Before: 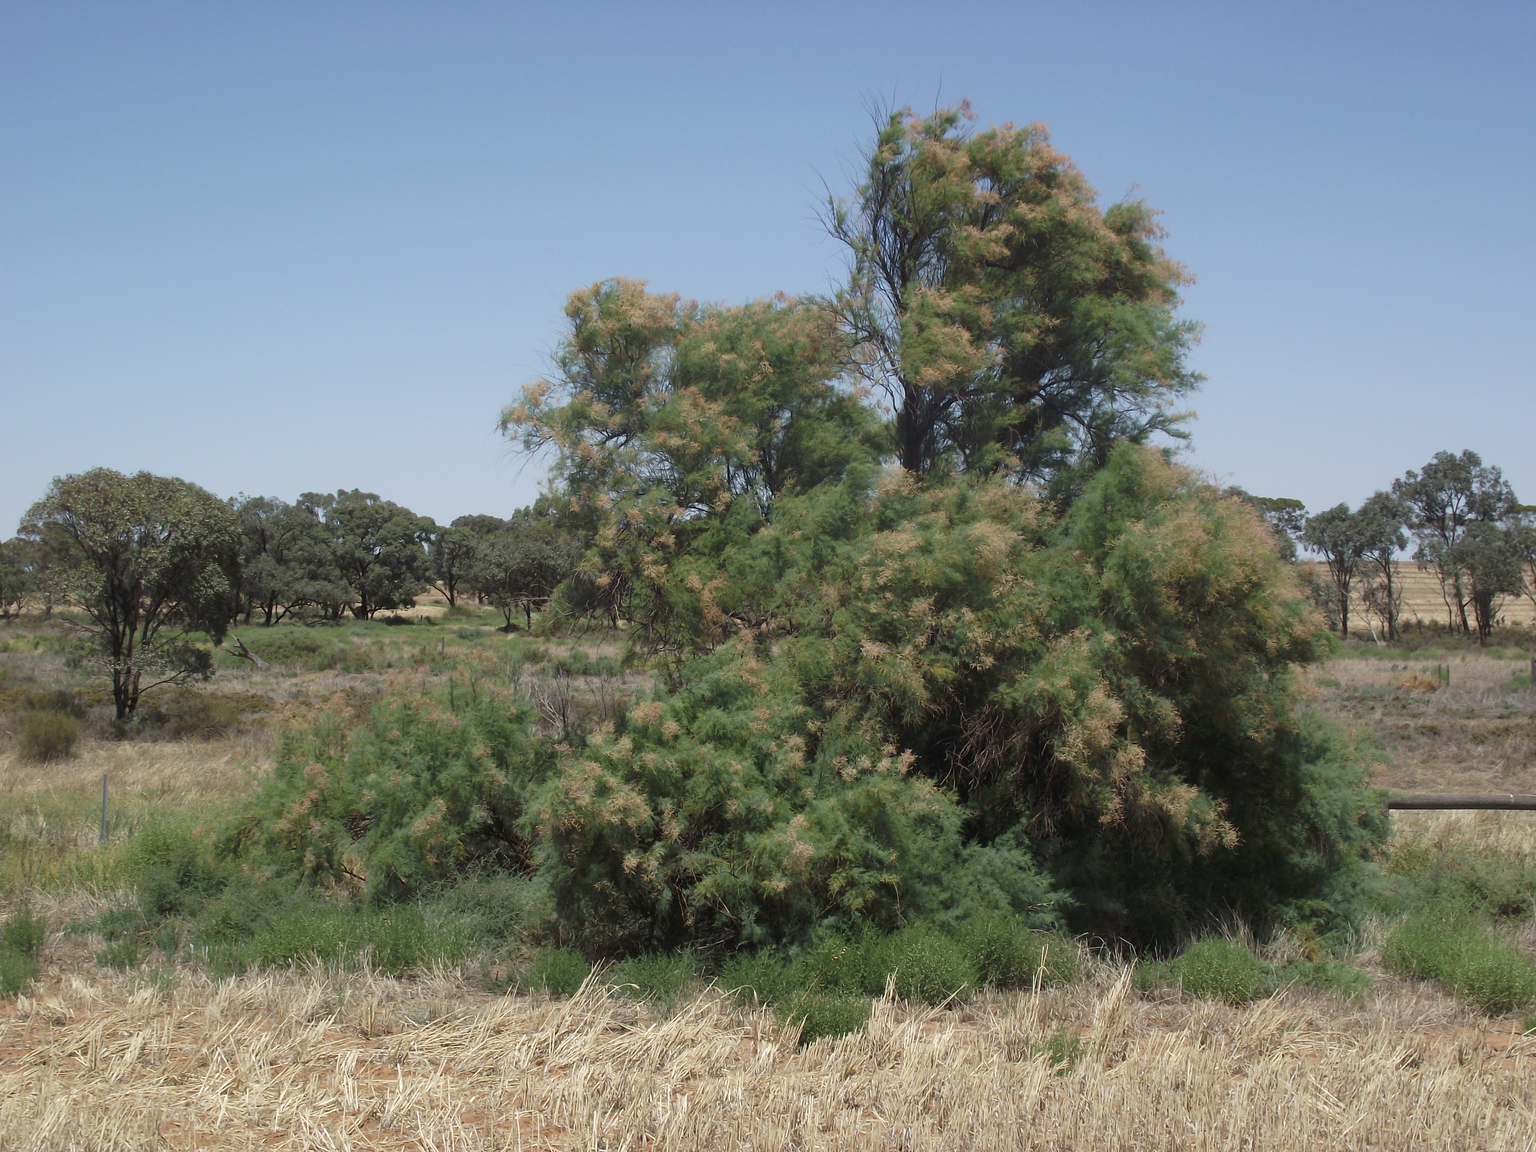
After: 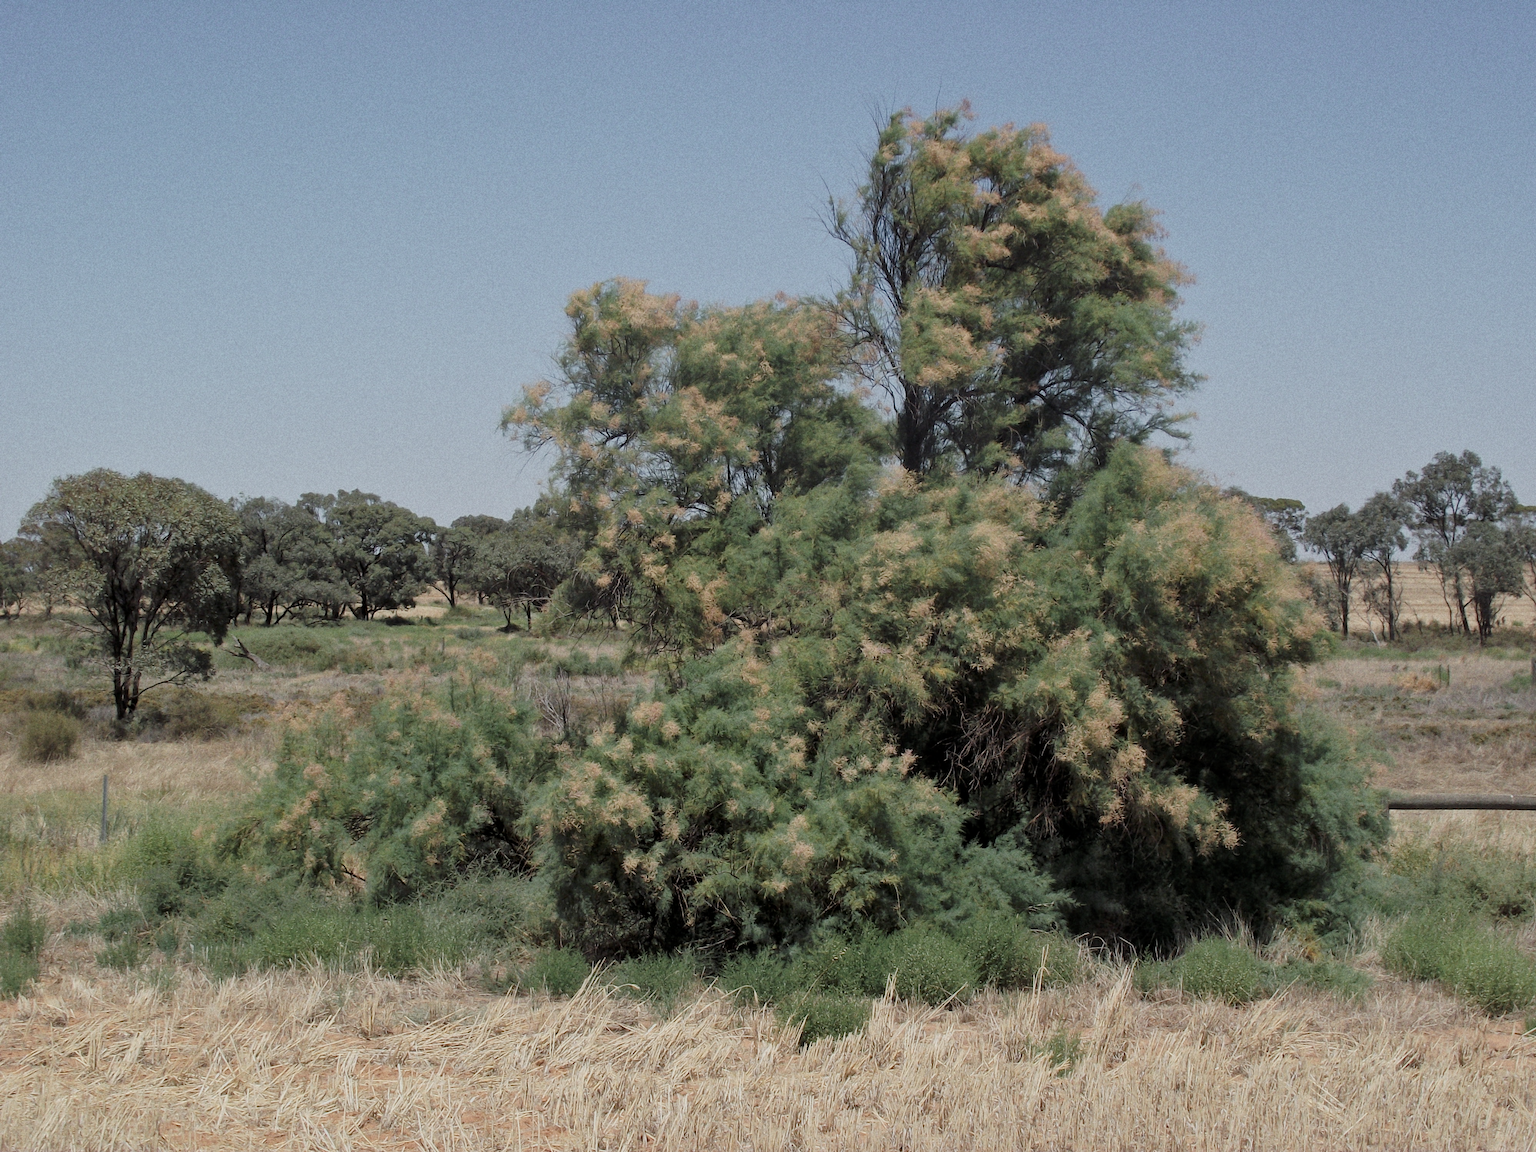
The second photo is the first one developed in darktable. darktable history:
filmic rgb: black relative exposure -6.59 EV, white relative exposure 4.71 EV, hardness 3.13, contrast 0.805
exposure: compensate highlight preservation false
local contrast: mode bilateral grid, contrast 20, coarseness 50, detail 120%, midtone range 0.2
tone equalizer: on, module defaults
color zones: curves: ch0 [(0.018, 0.548) (0.197, 0.654) (0.425, 0.447) (0.605, 0.658) (0.732, 0.579)]; ch1 [(0.105, 0.531) (0.224, 0.531) (0.386, 0.39) (0.618, 0.456) (0.732, 0.456) (0.956, 0.421)]; ch2 [(0.039, 0.583) (0.215, 0.465) (0.399, 0.544) (0.465, 0.548) (0.614, 0.447) (0.724, 0.43) (0.882, 0.623) (0.956, 0.632)]
grain: on, module defaults
